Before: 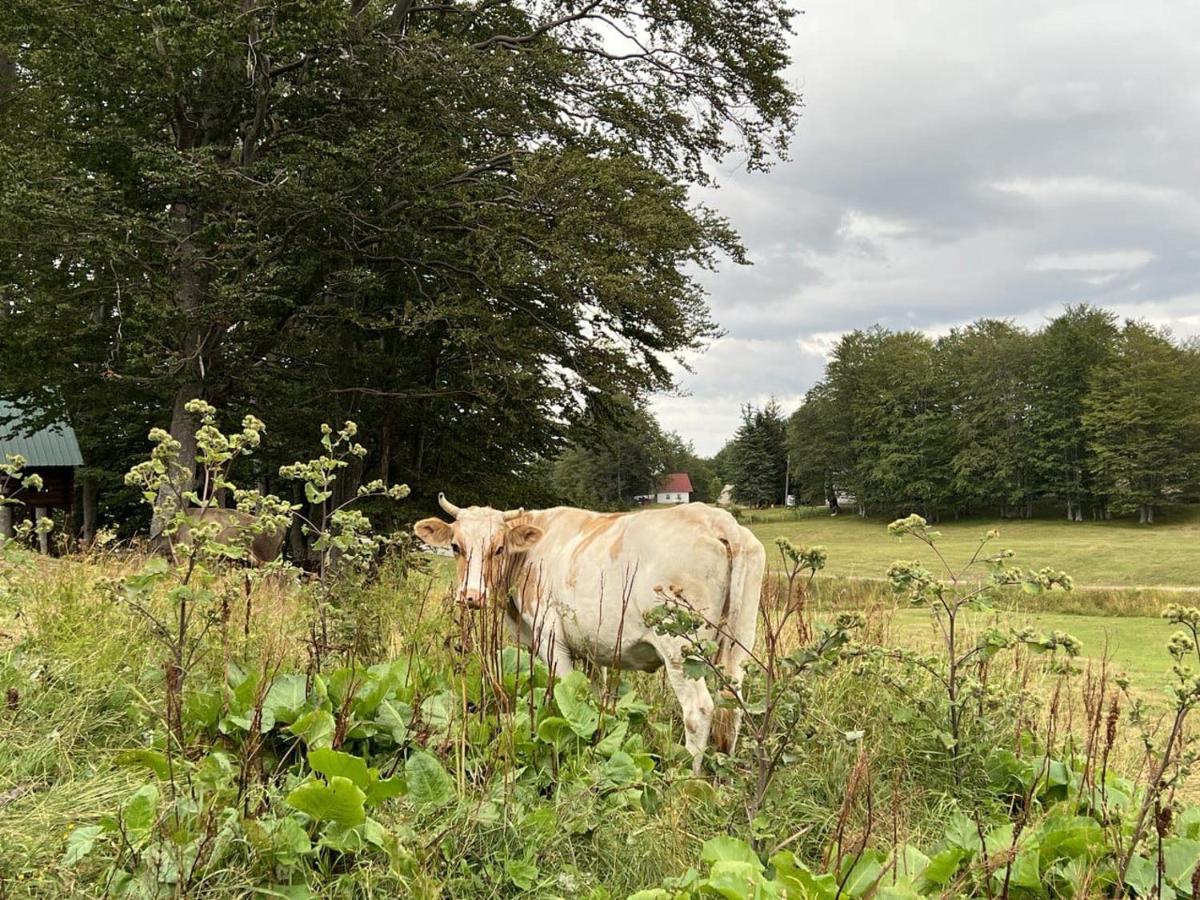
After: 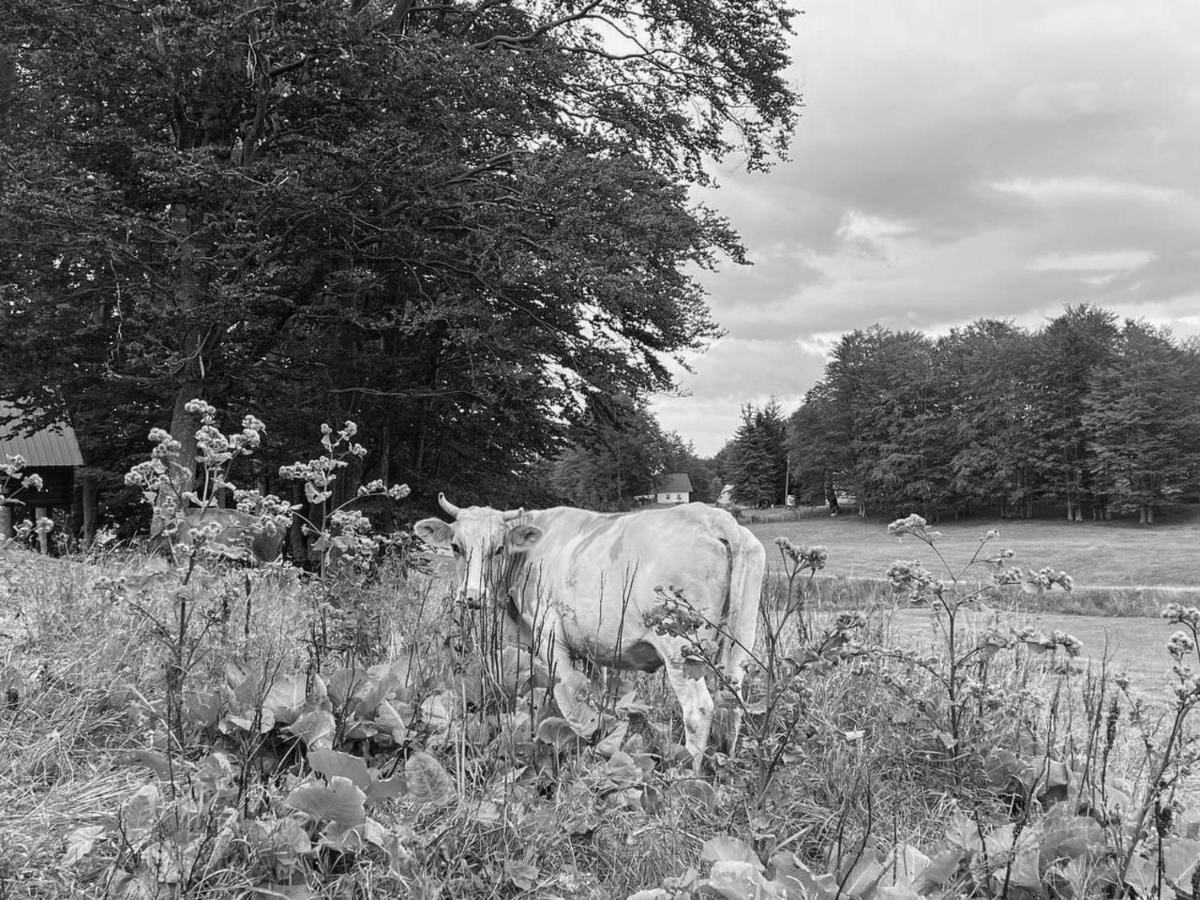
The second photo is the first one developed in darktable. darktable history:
local contrast: detail 110%
color correction: highlights a* 17.94, highlights b* 35.39, shadows a* 1.48, shadows b* 6.42, saturation 1.01
monochrome: a 16.01, b -2.65, highlights 0.52
